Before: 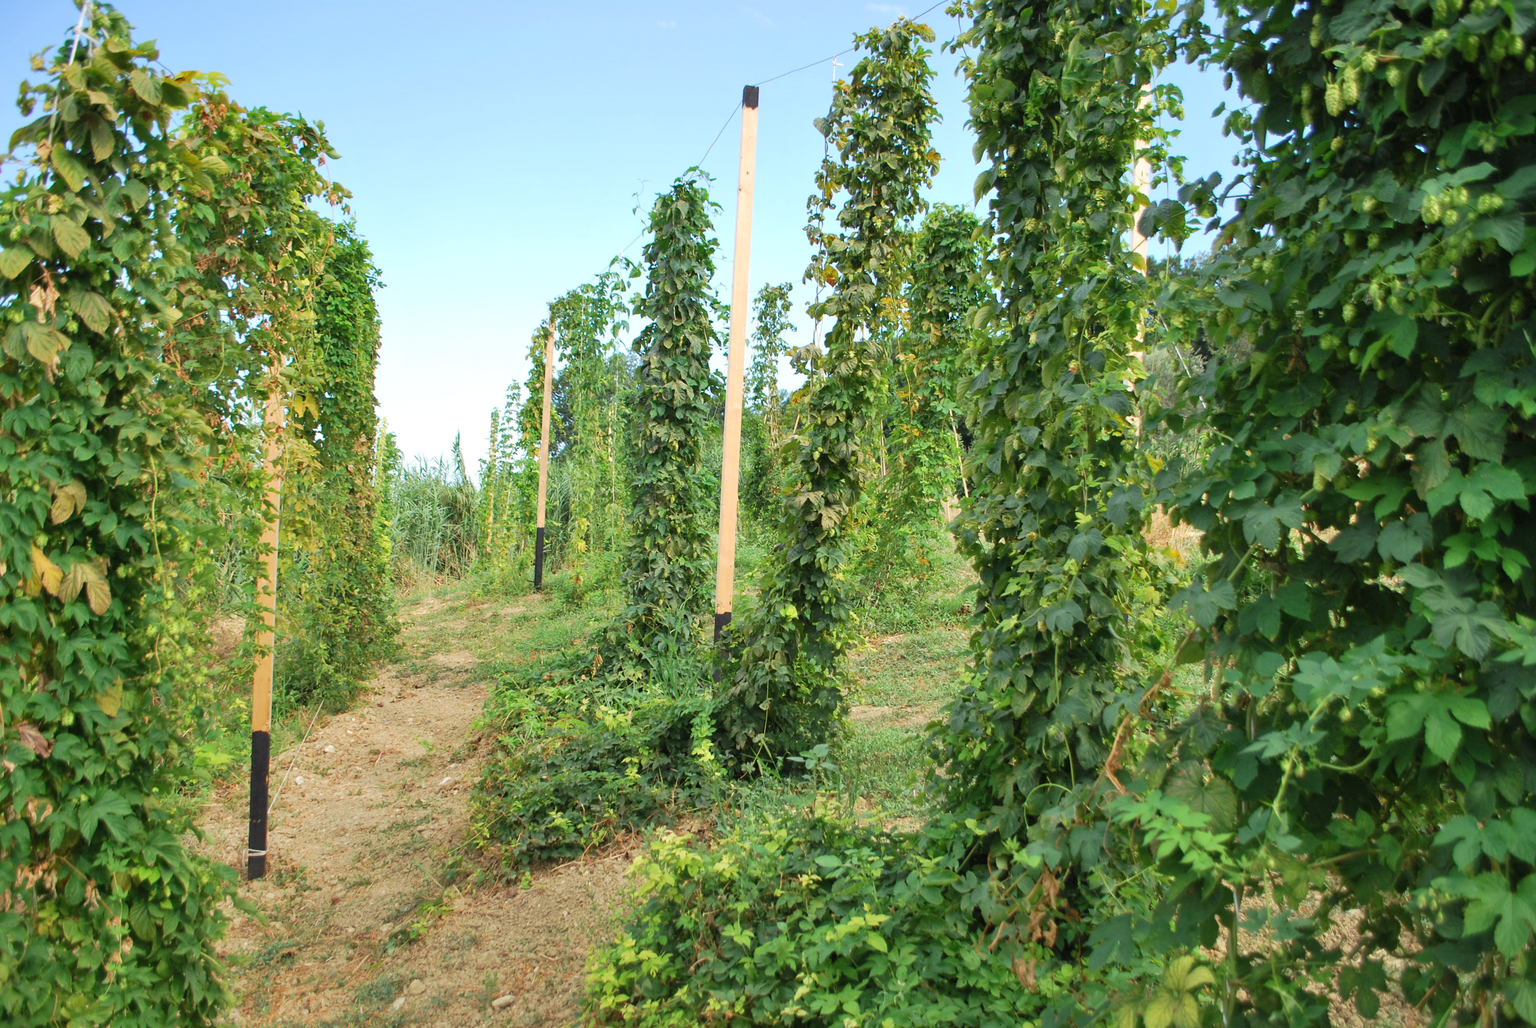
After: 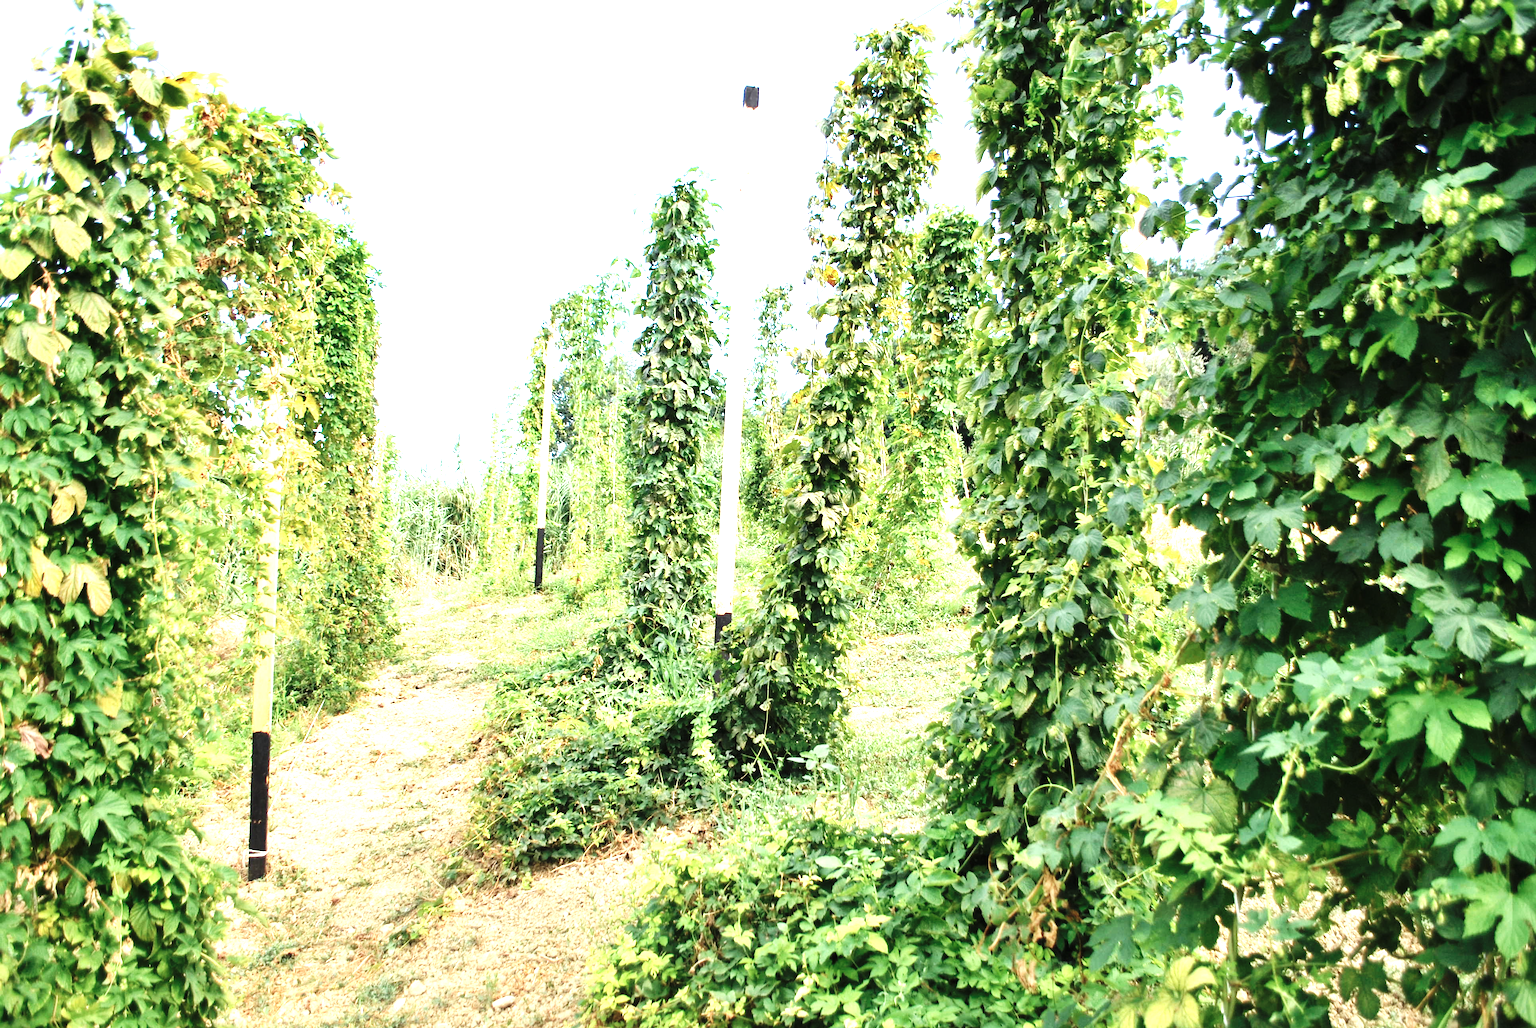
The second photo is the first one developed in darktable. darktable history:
levels: levels [0, 0.394, 0.787]
color correction: saturation 1.11
contrast brightness saturation: contrast 0.1, saturation -0.36
base curve: curves: ch0 [(0, 0) (0.036, 0.025) (0.121, 0.166) (0.206, 0.329) (0.605, 0.79) (1, 1)], preserve colors none
